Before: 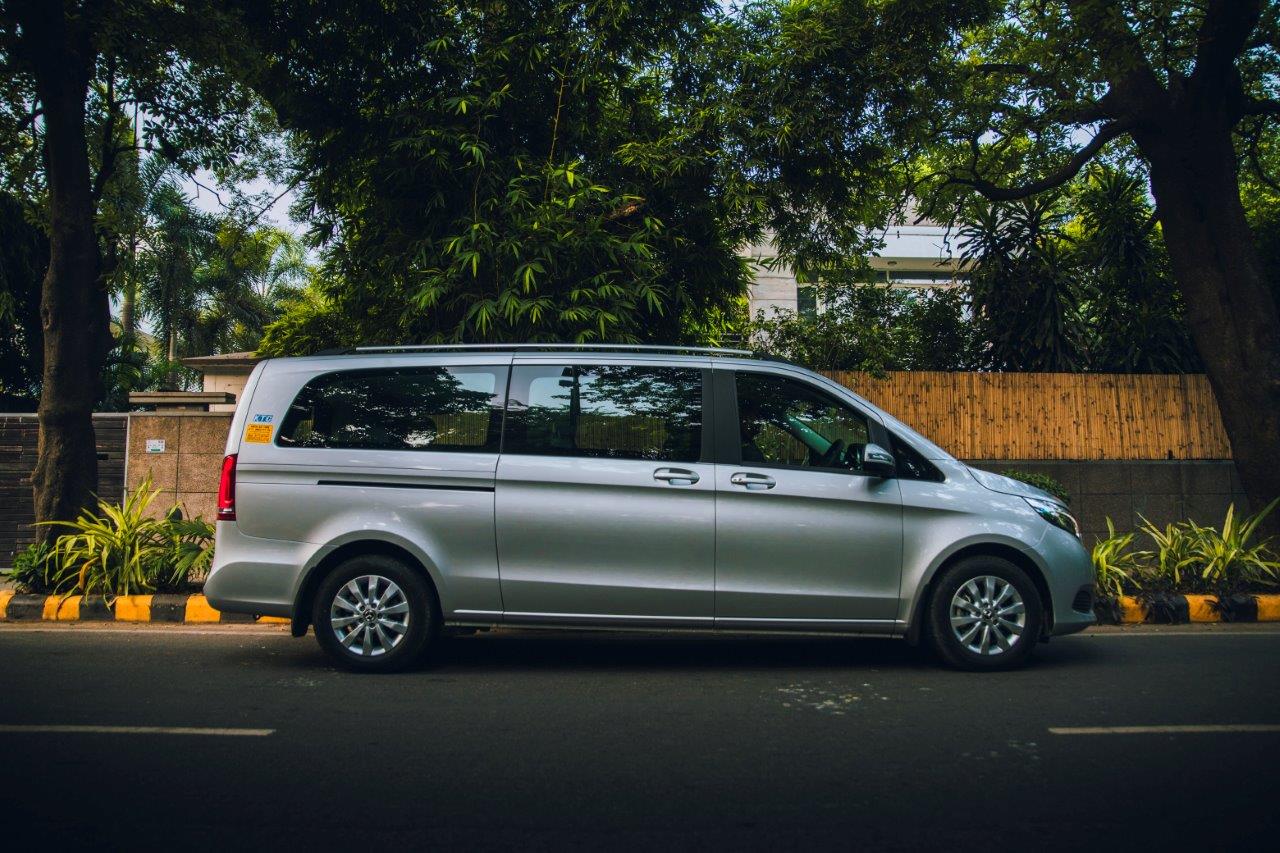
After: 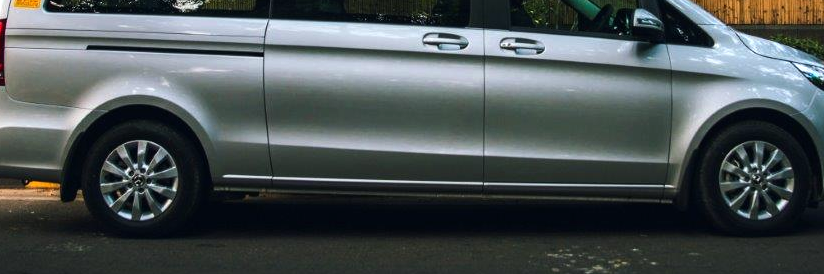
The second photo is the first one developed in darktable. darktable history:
crop: left 18.094%, top 51.006%, right 17.515%, bottom 16.796%
tone equalizer: -8 EV -0.431 EV, -7 EV -0.424 EV, -6 EV -0.301 EV, -5 EV -0.23 EV, -3 EV 0.196 EV, -2 EV 0.305 EV, -1 EV 0.41 EV, +0 EV 0.405 EV, edges refinement/feathering 500, mask exposure compensation -1.57 EV, preserve details no
